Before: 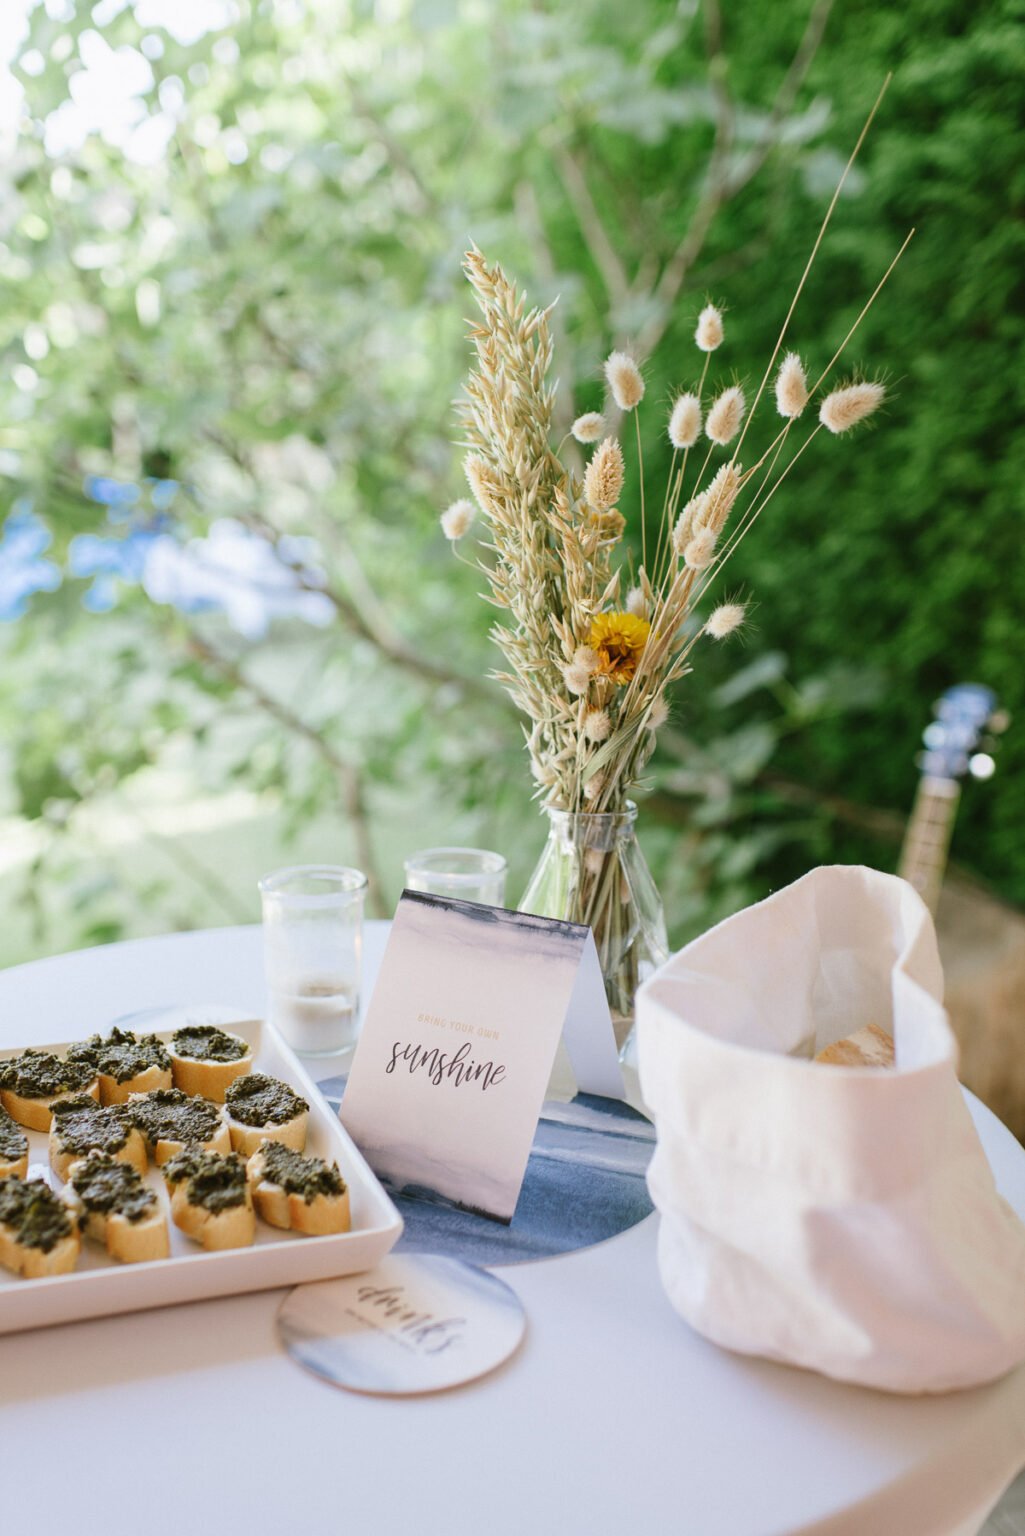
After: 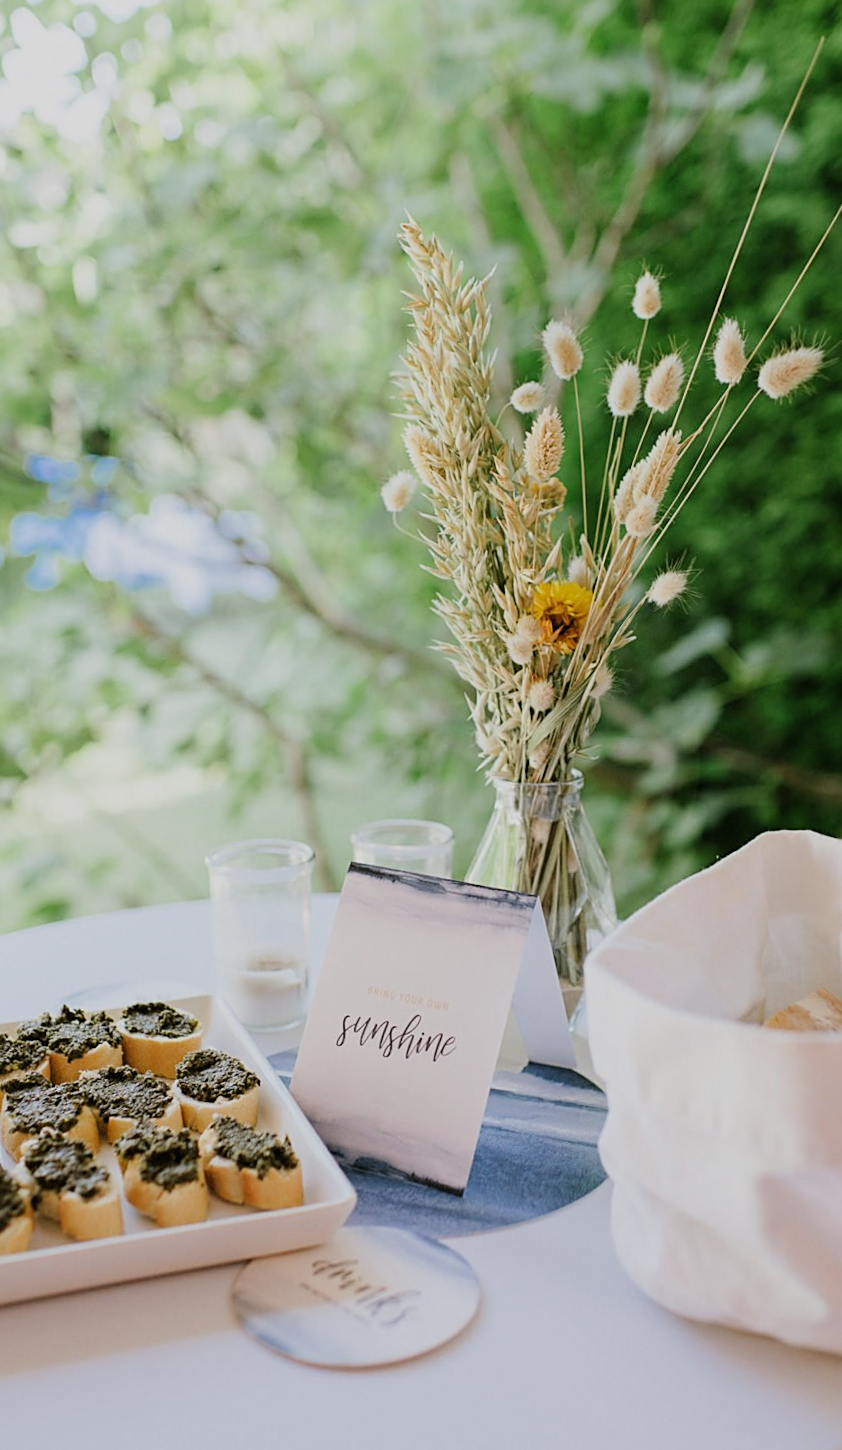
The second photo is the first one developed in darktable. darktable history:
sharpen: on, module defaults
crop and rotate: angle 1°, left 4.281%, top 0.642%, right 11.383%, bottom 2.486%
filmic rgb: hardness 4.17
